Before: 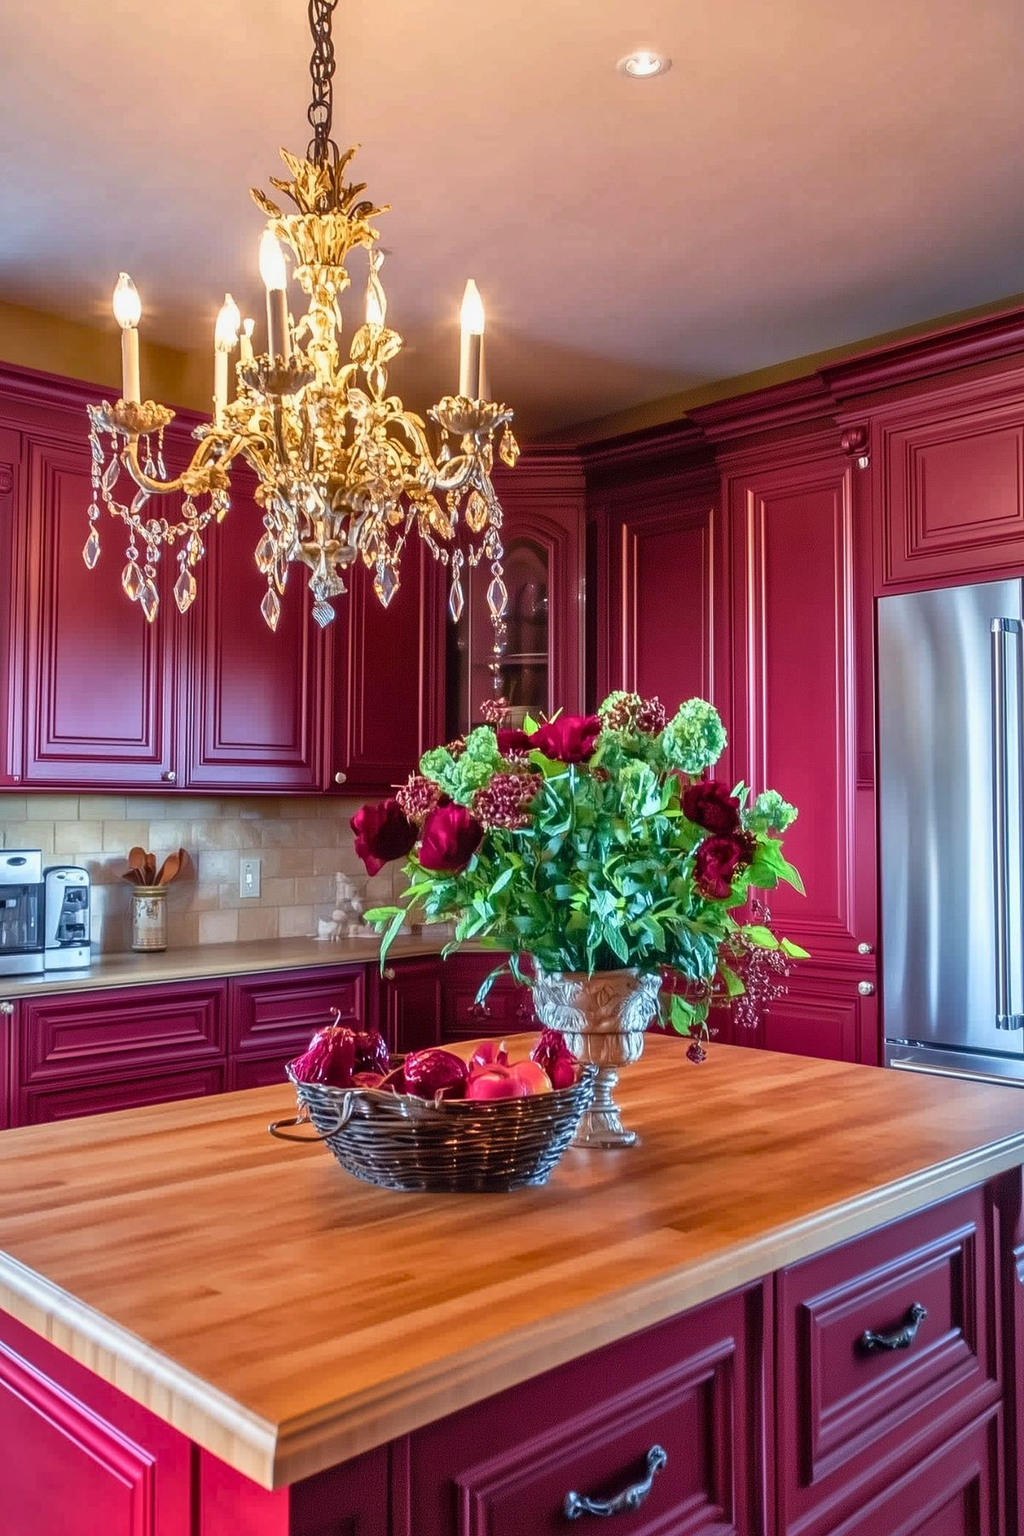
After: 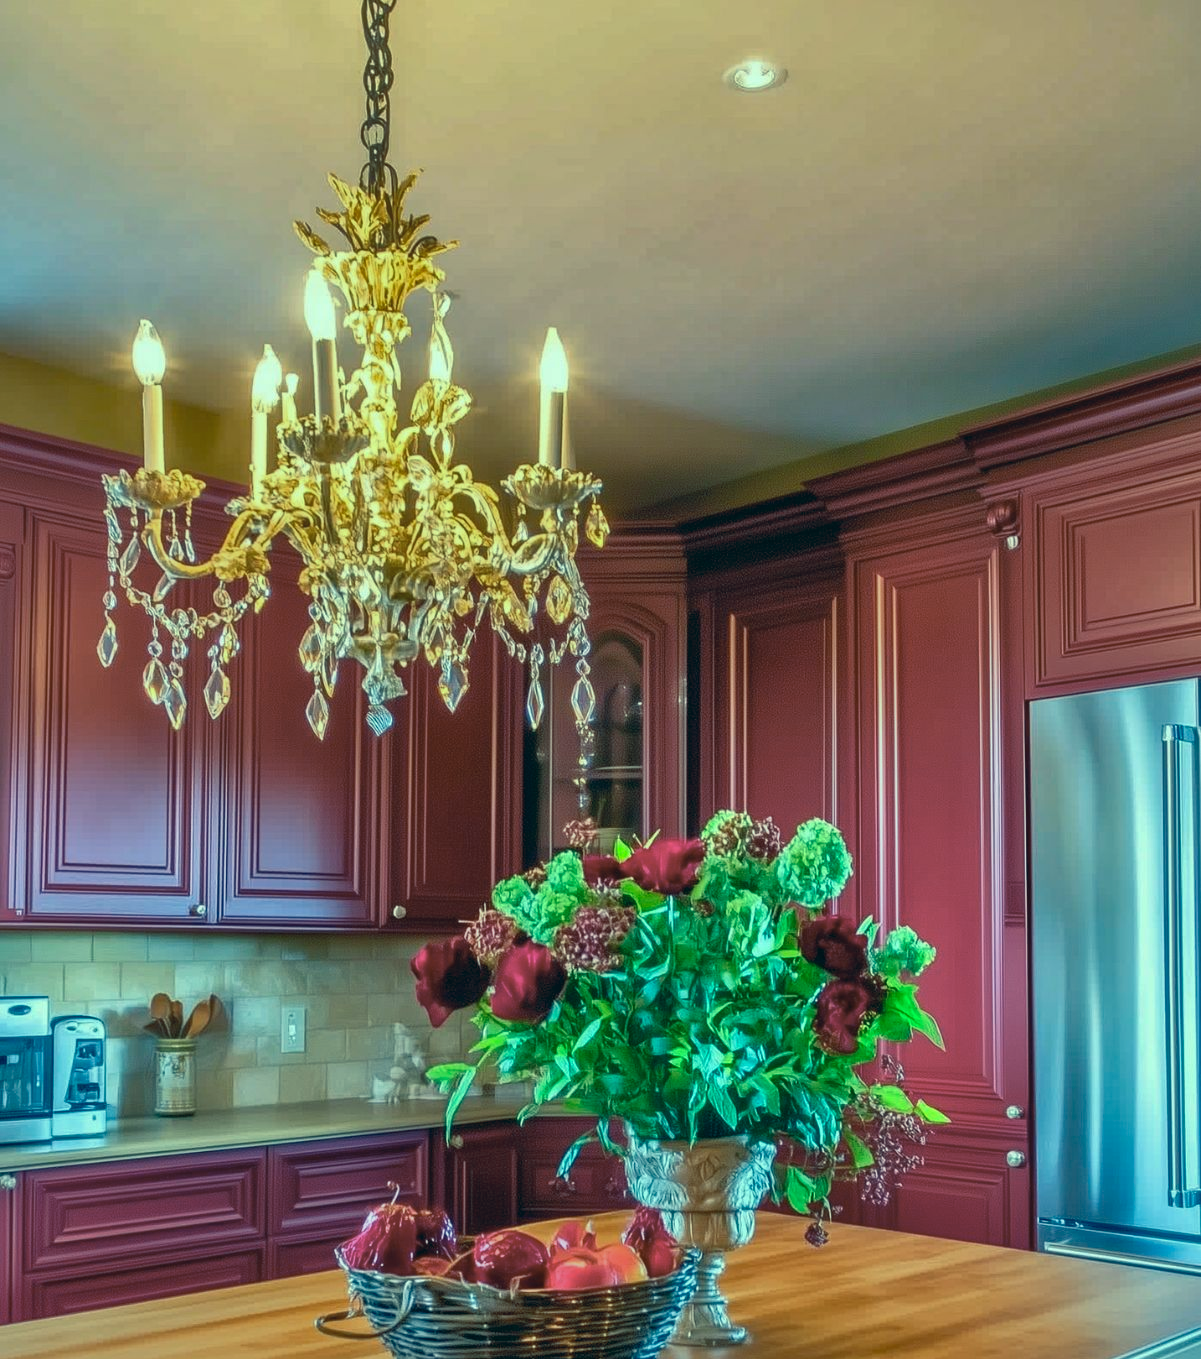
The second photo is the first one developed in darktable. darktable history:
crop: bottom 24.519%
color correction: highlights a* -19.95, highlights b* 9.8, shadows a* -21.06, shadows b* -10.15
shadows and highlights: on, module defaults
